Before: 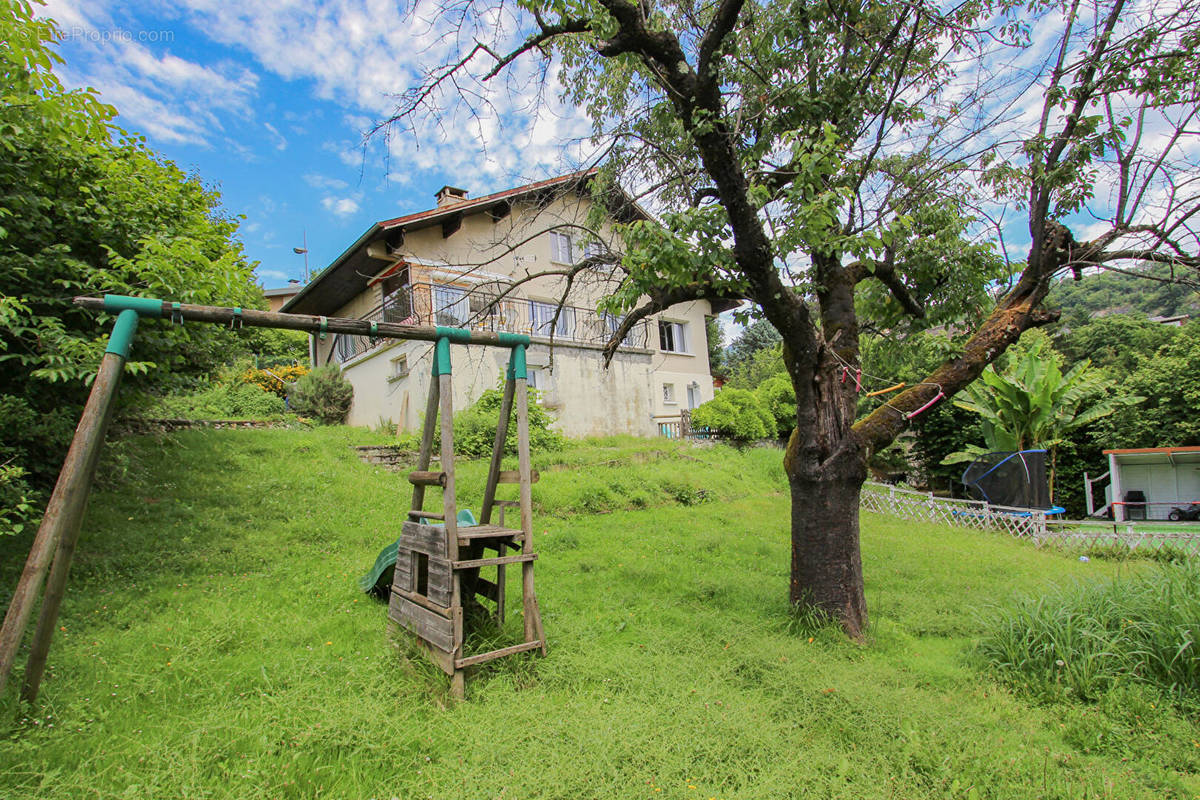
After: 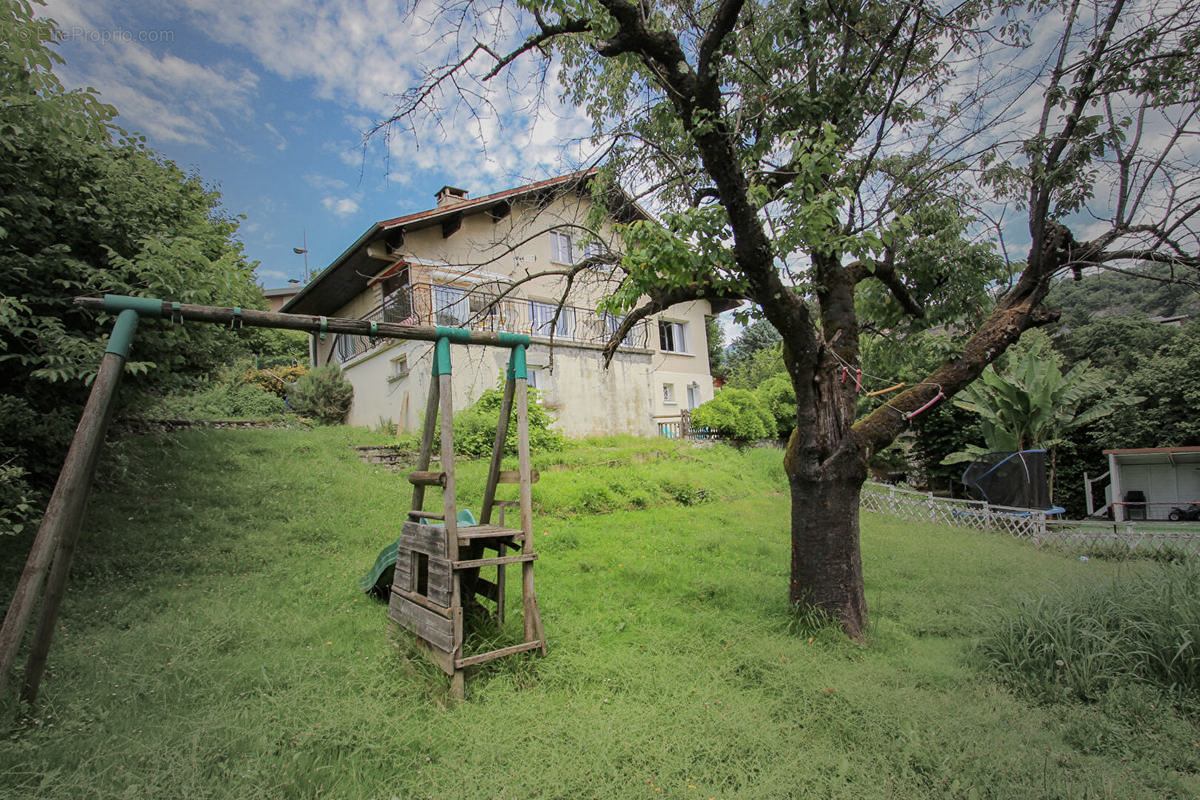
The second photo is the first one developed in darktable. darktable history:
vignetting: fall-off start 15.99%, fall-off radius 100.59%, width/height ratio 0.718
sharpen: radius 2.931, amount 0.883, threshold 47.057
